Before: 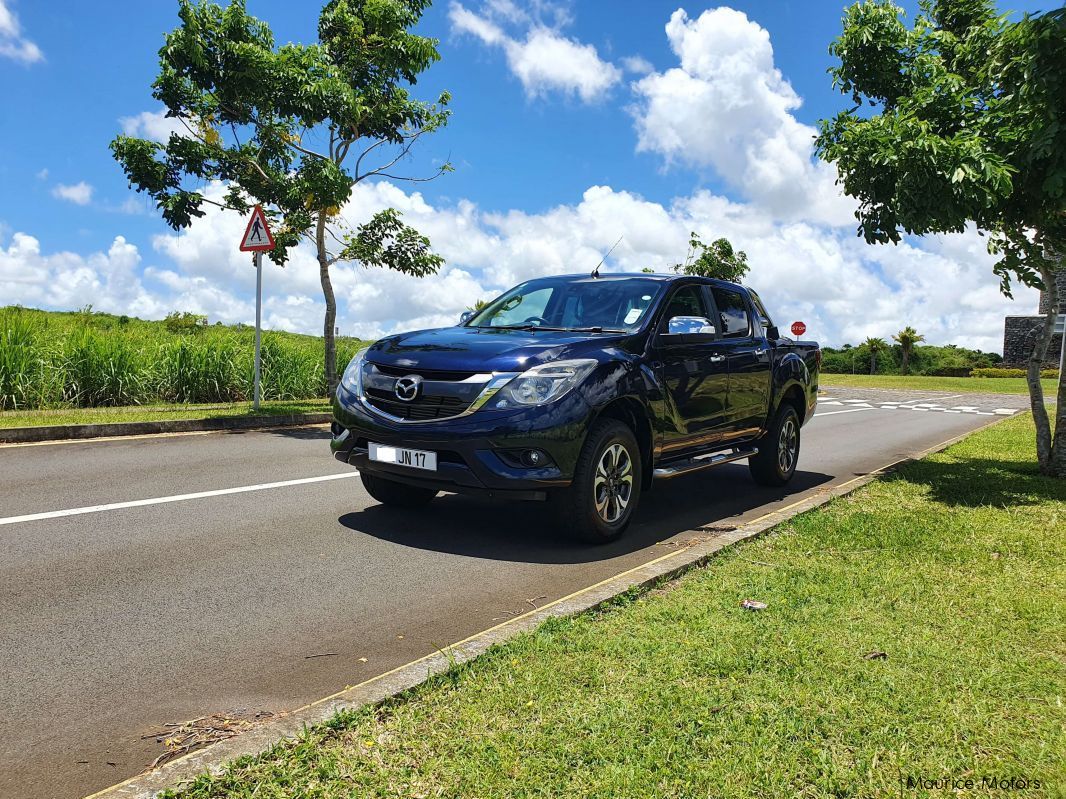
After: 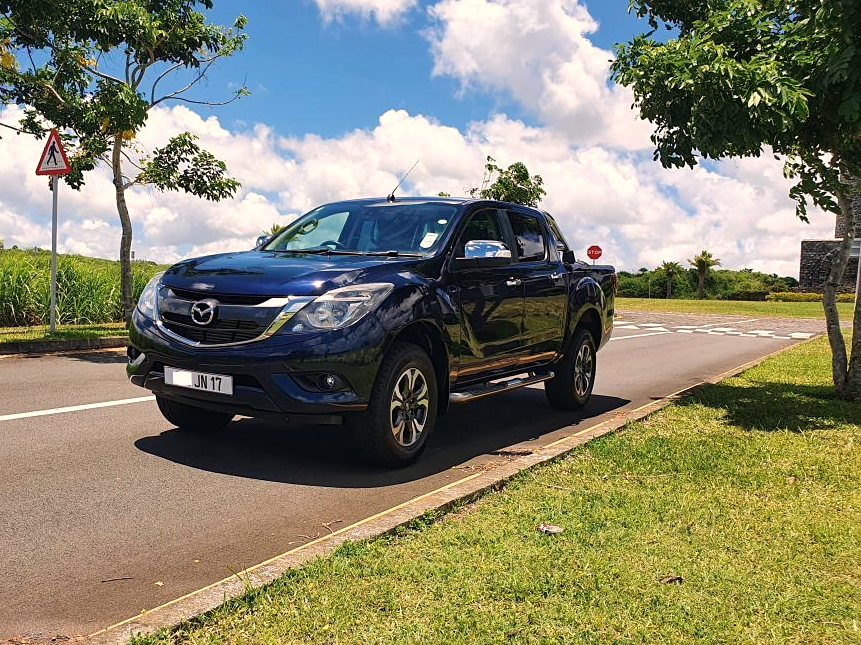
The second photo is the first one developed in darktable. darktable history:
sharpen: amount 0.2
white balance: red 1.127, blue 0.943
crop: left 19.159%, top 9.58%, bottom 9.58%
